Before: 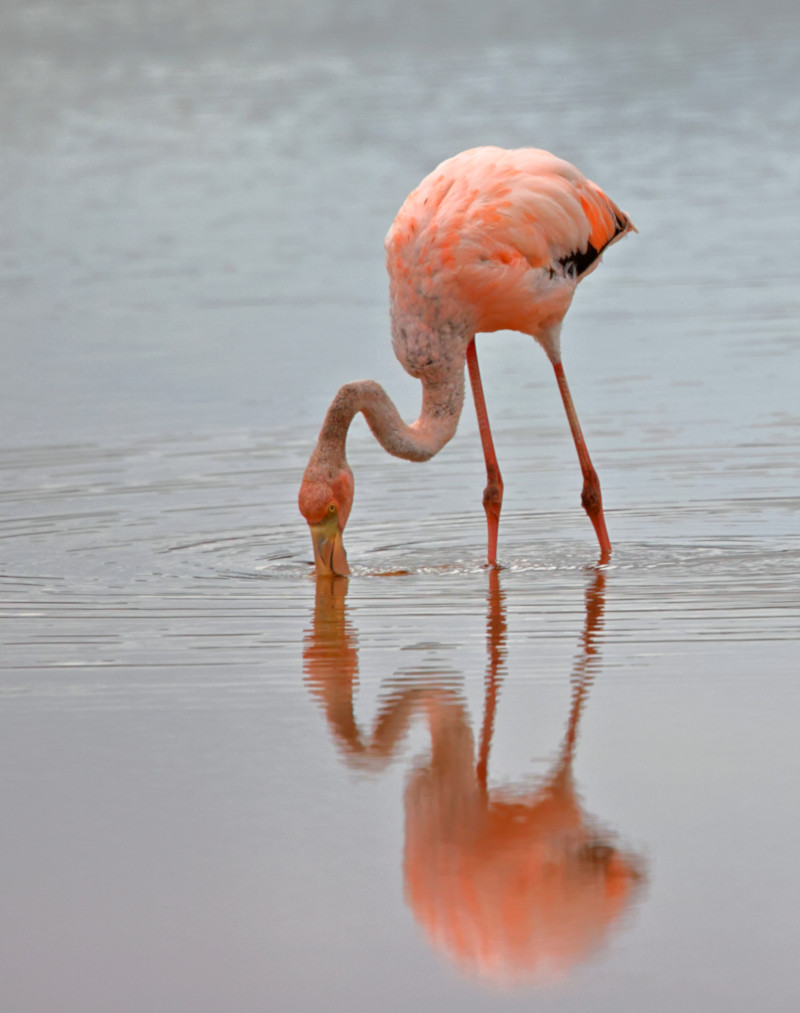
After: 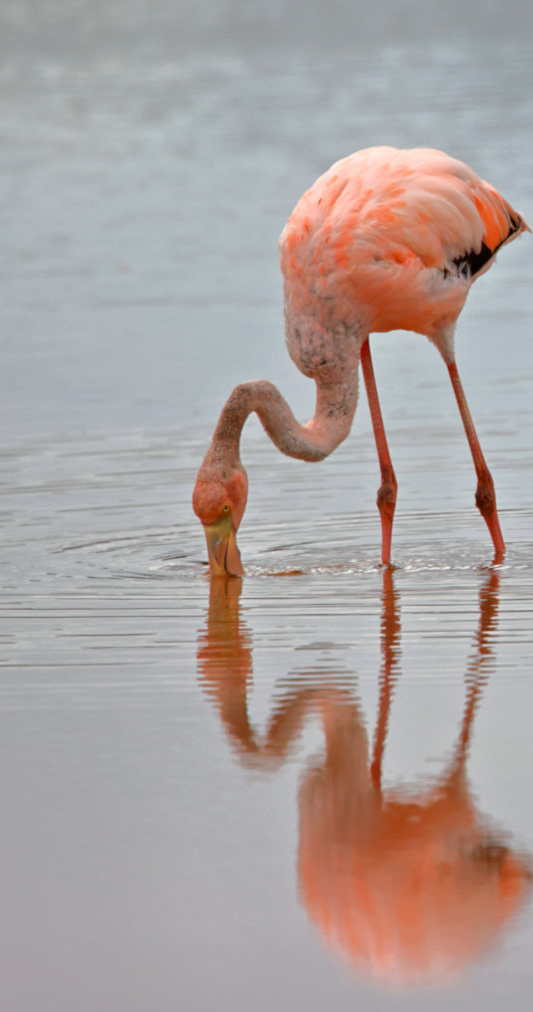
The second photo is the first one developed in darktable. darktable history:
crop and rotate: left 13.432%, right 19.923%
